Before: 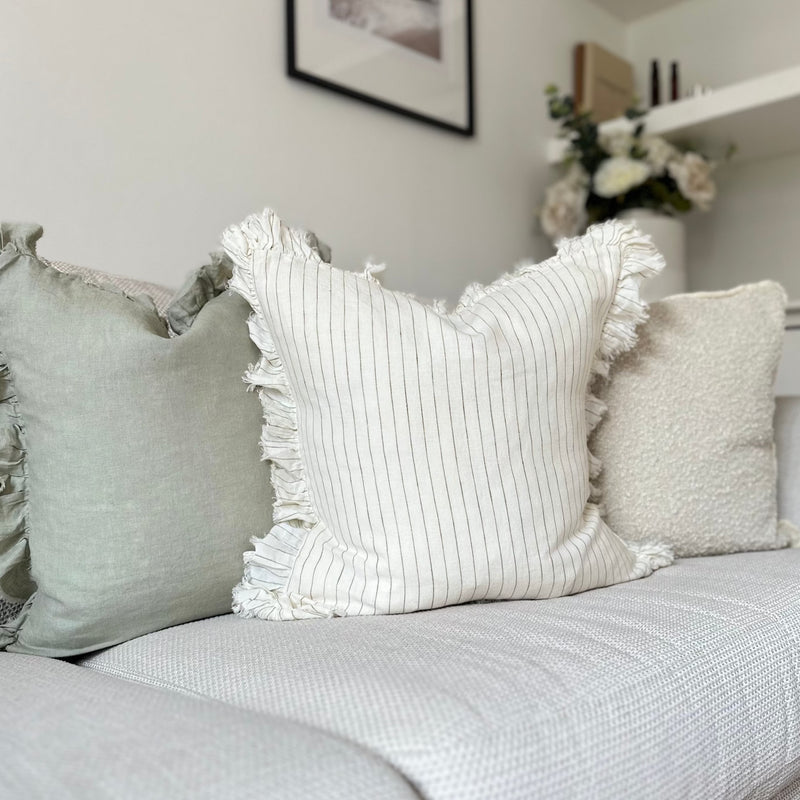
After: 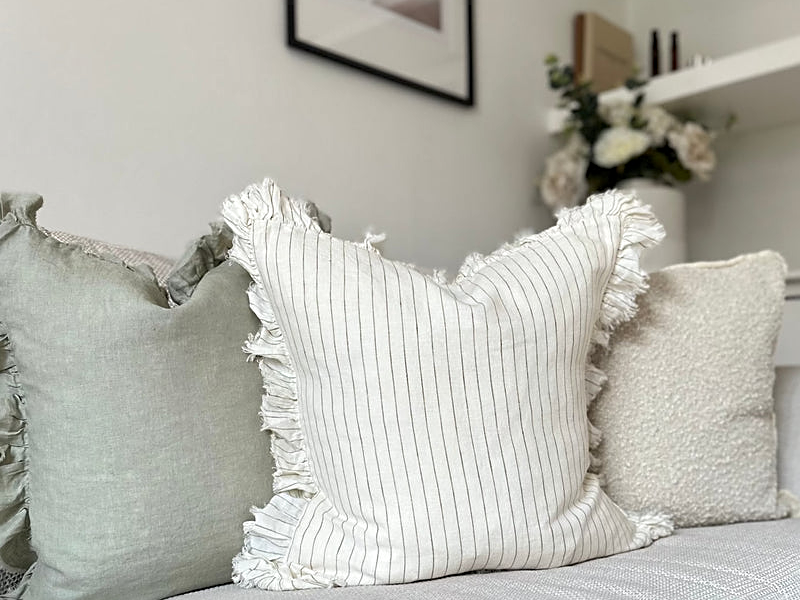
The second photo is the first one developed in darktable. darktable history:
sharpen: on, module defaults
base curve: preserve colors none
local contrast: mode bilateral grid, contrast 20, coarseness 50, detail 120%, midtone range 0.2
crop: top 3.857%, bottom 21.132%
